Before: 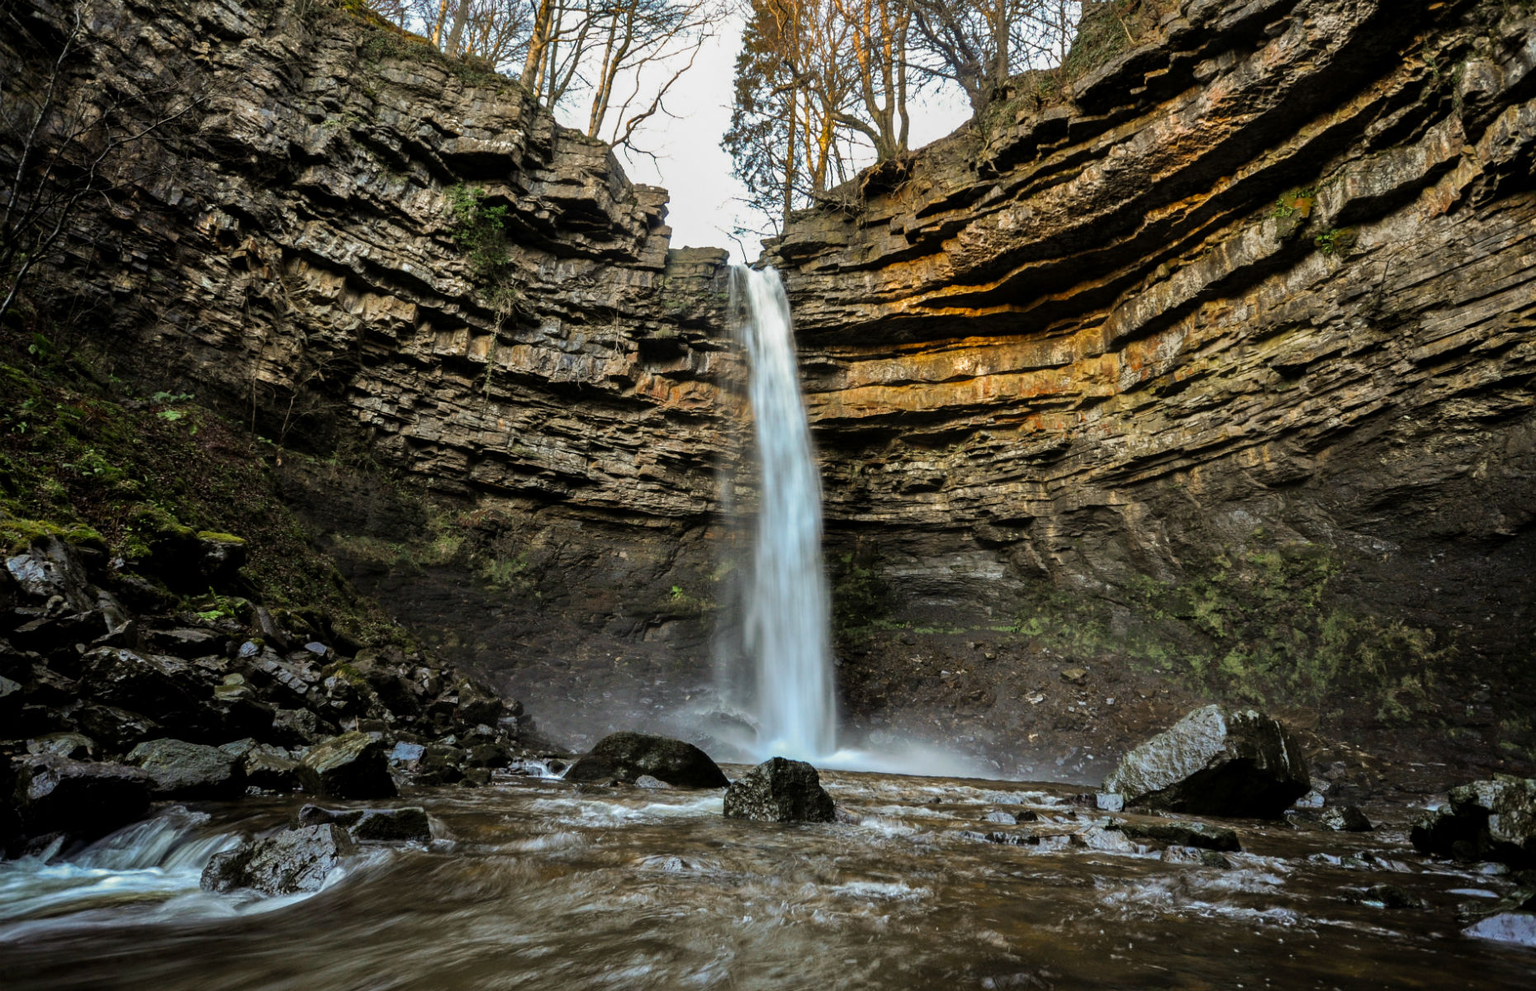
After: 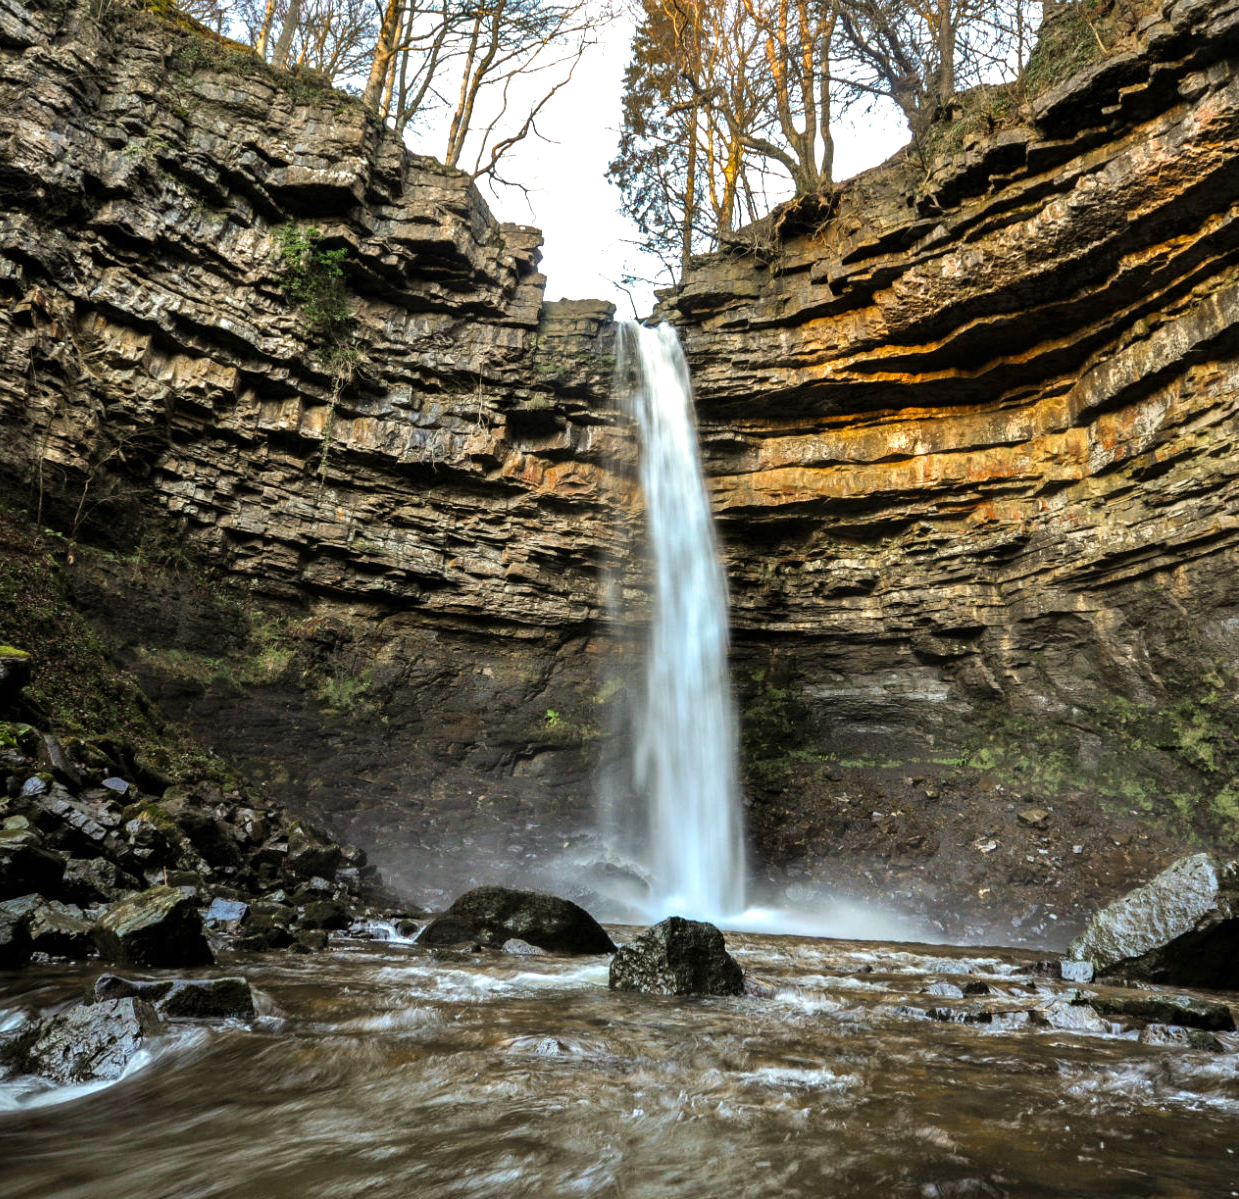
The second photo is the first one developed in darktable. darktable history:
exposure: black level correction 0, exposure 0.5 EV, compensate exposure bias true, compensate highlight preservation false
crop and rotate: left 14.396%, right 18.971%
